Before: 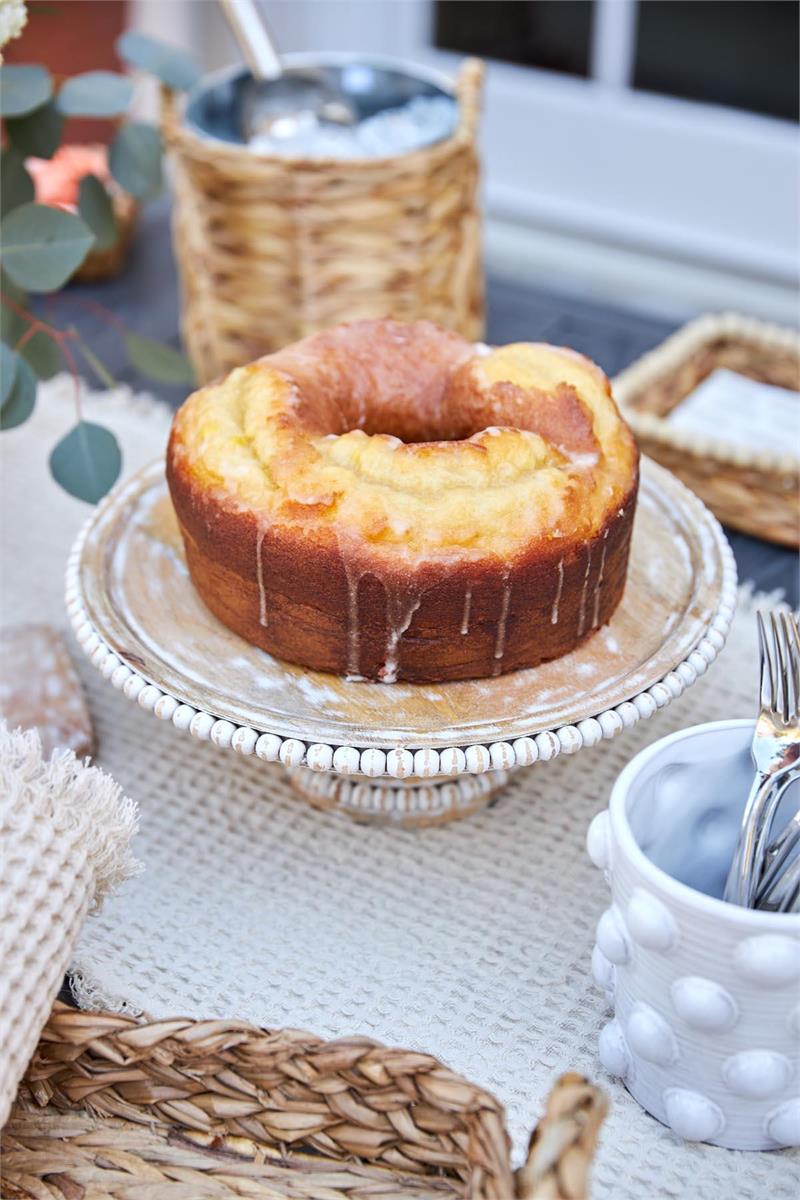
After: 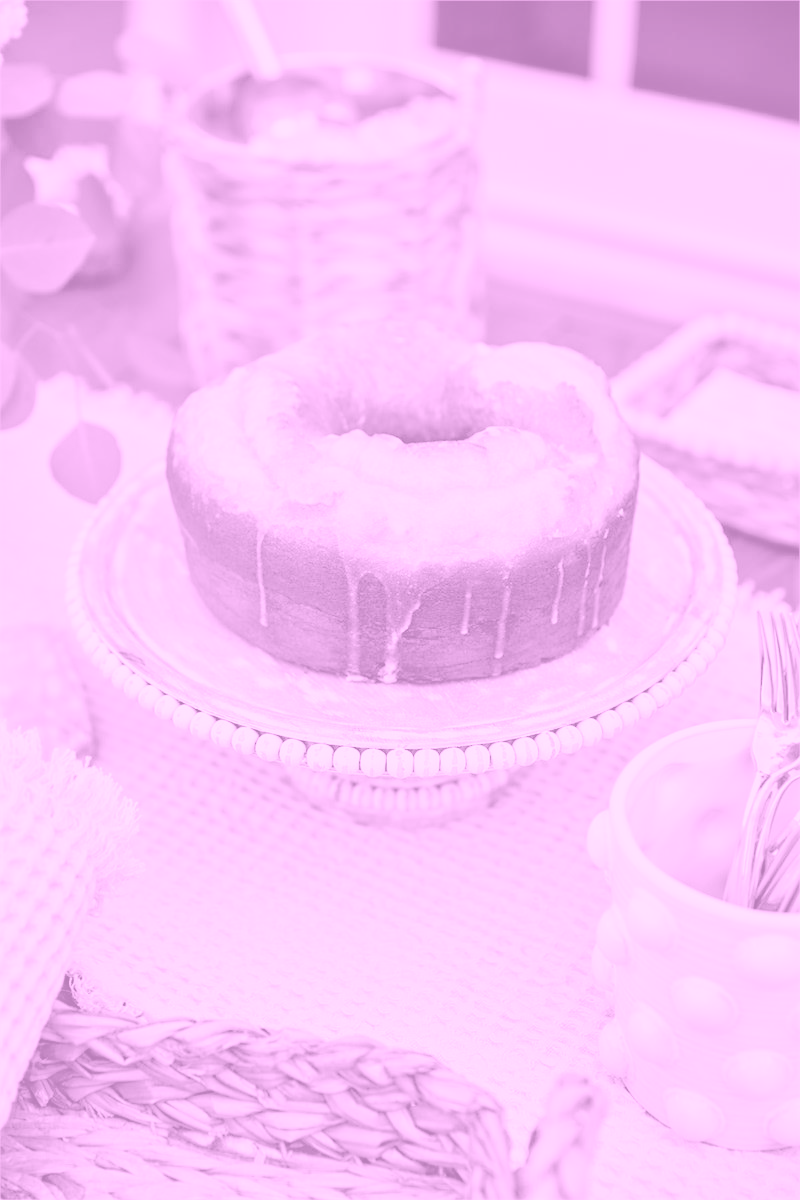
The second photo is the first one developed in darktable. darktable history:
exposure: black level correction 0.029, exposure -0.073 EV, compensate highlight preservation false
colorize: hue 331.2°, saturation 69%, source mix 30.28%, lightness 69.02%, version 1
